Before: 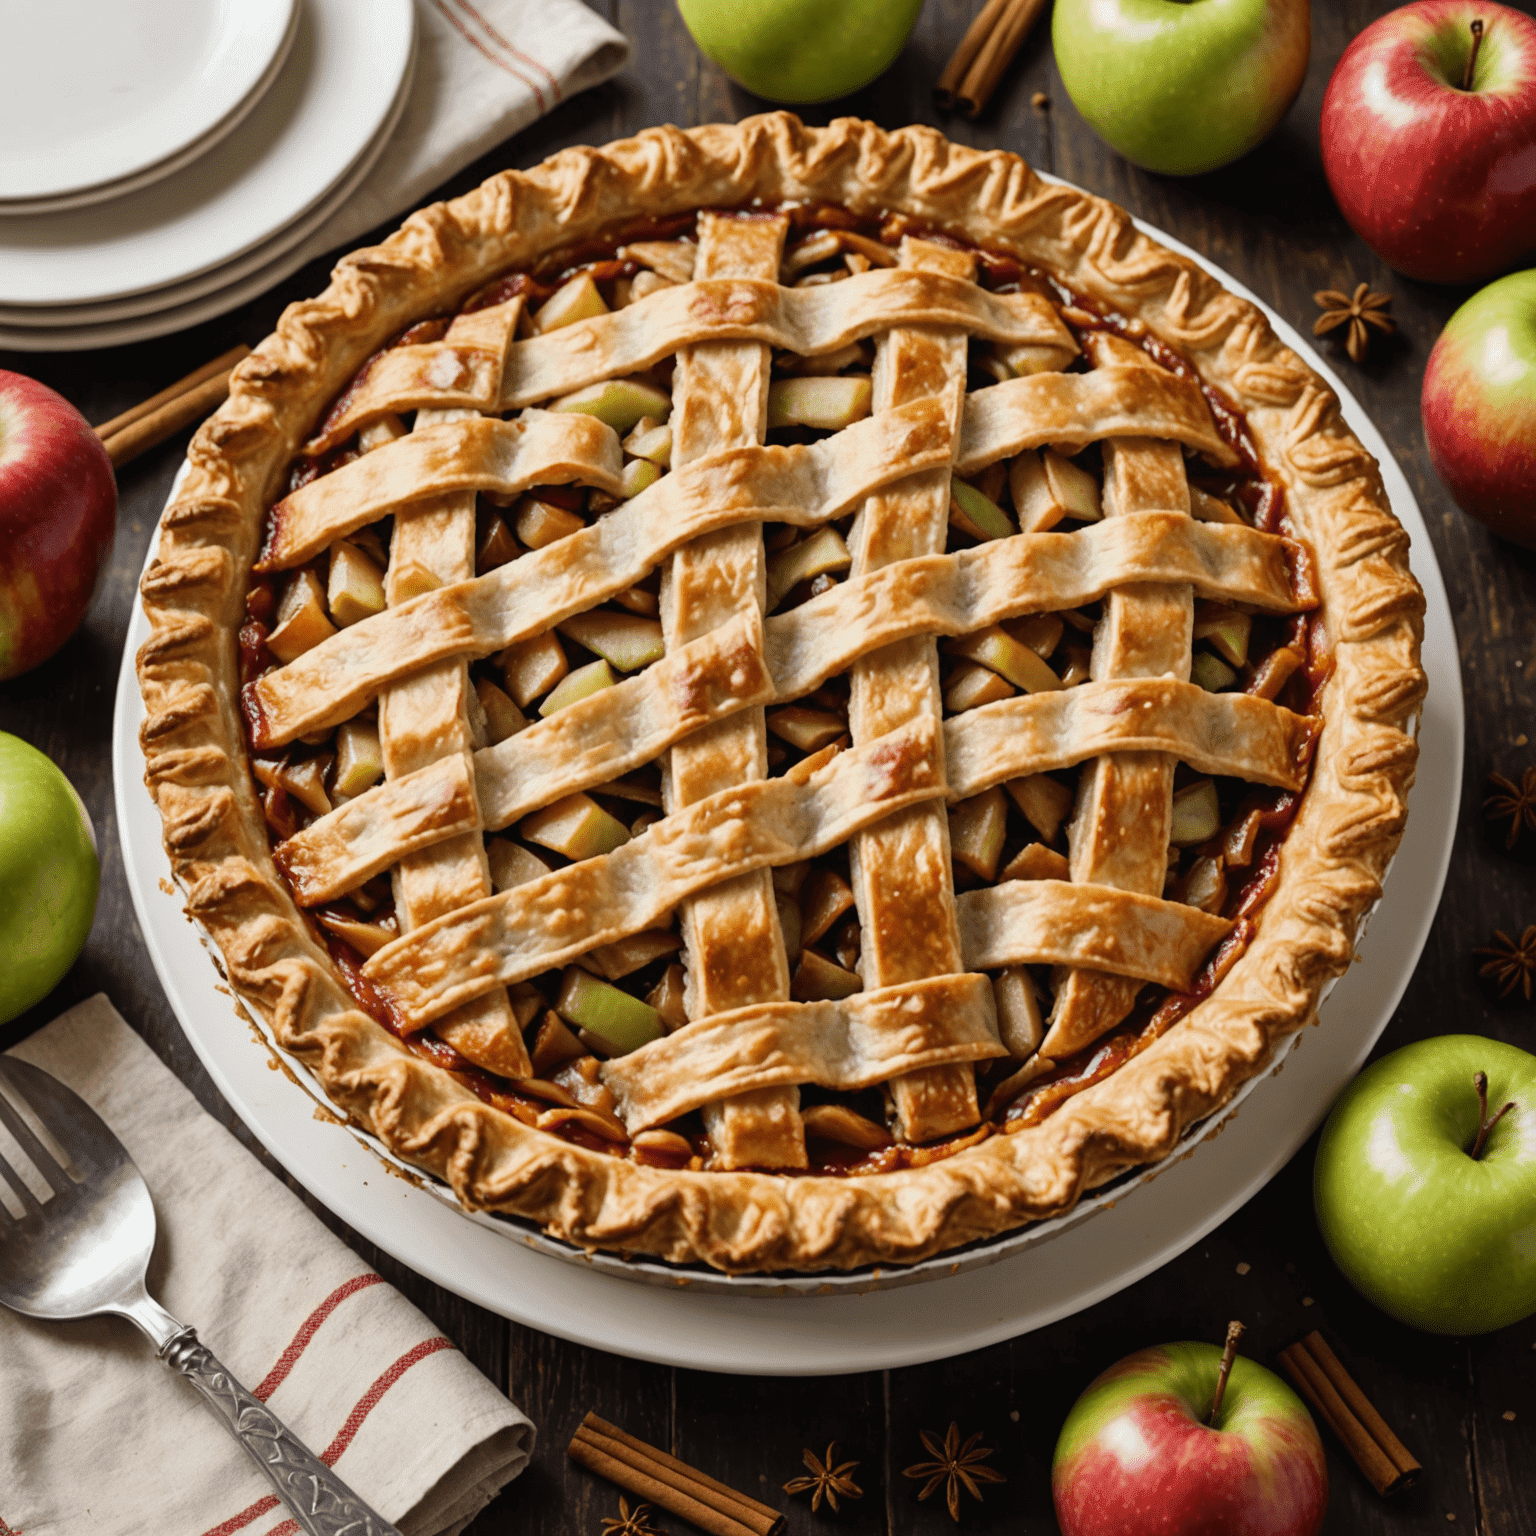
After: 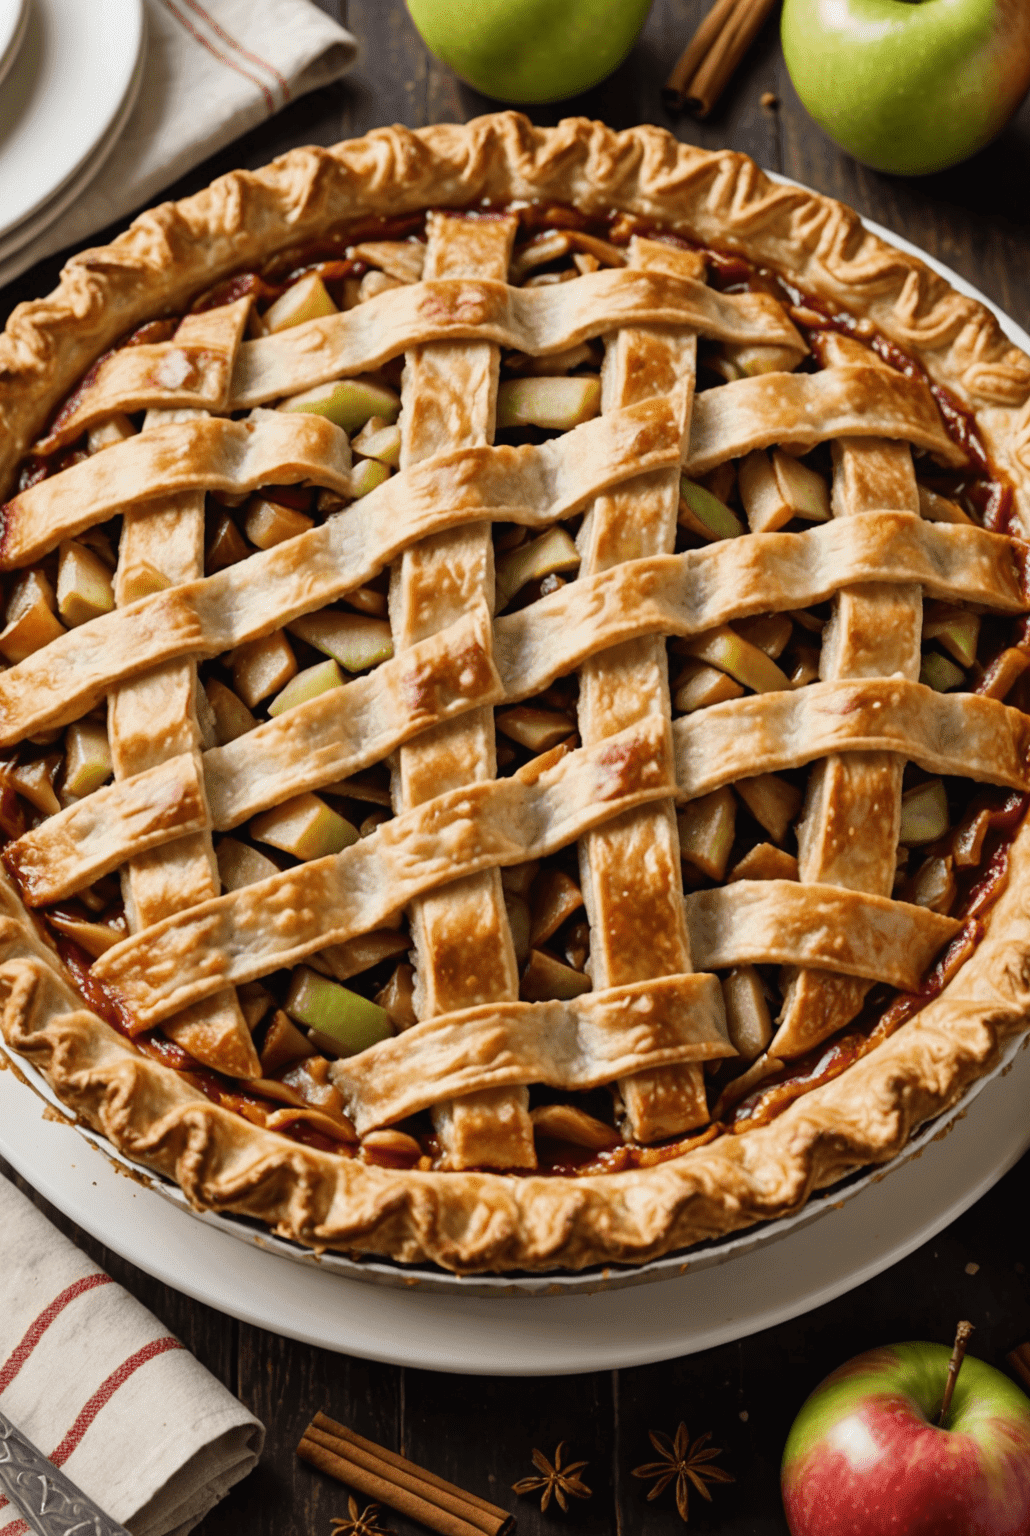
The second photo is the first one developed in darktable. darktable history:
crop and rotate: left 17.702%, right 15.179%
